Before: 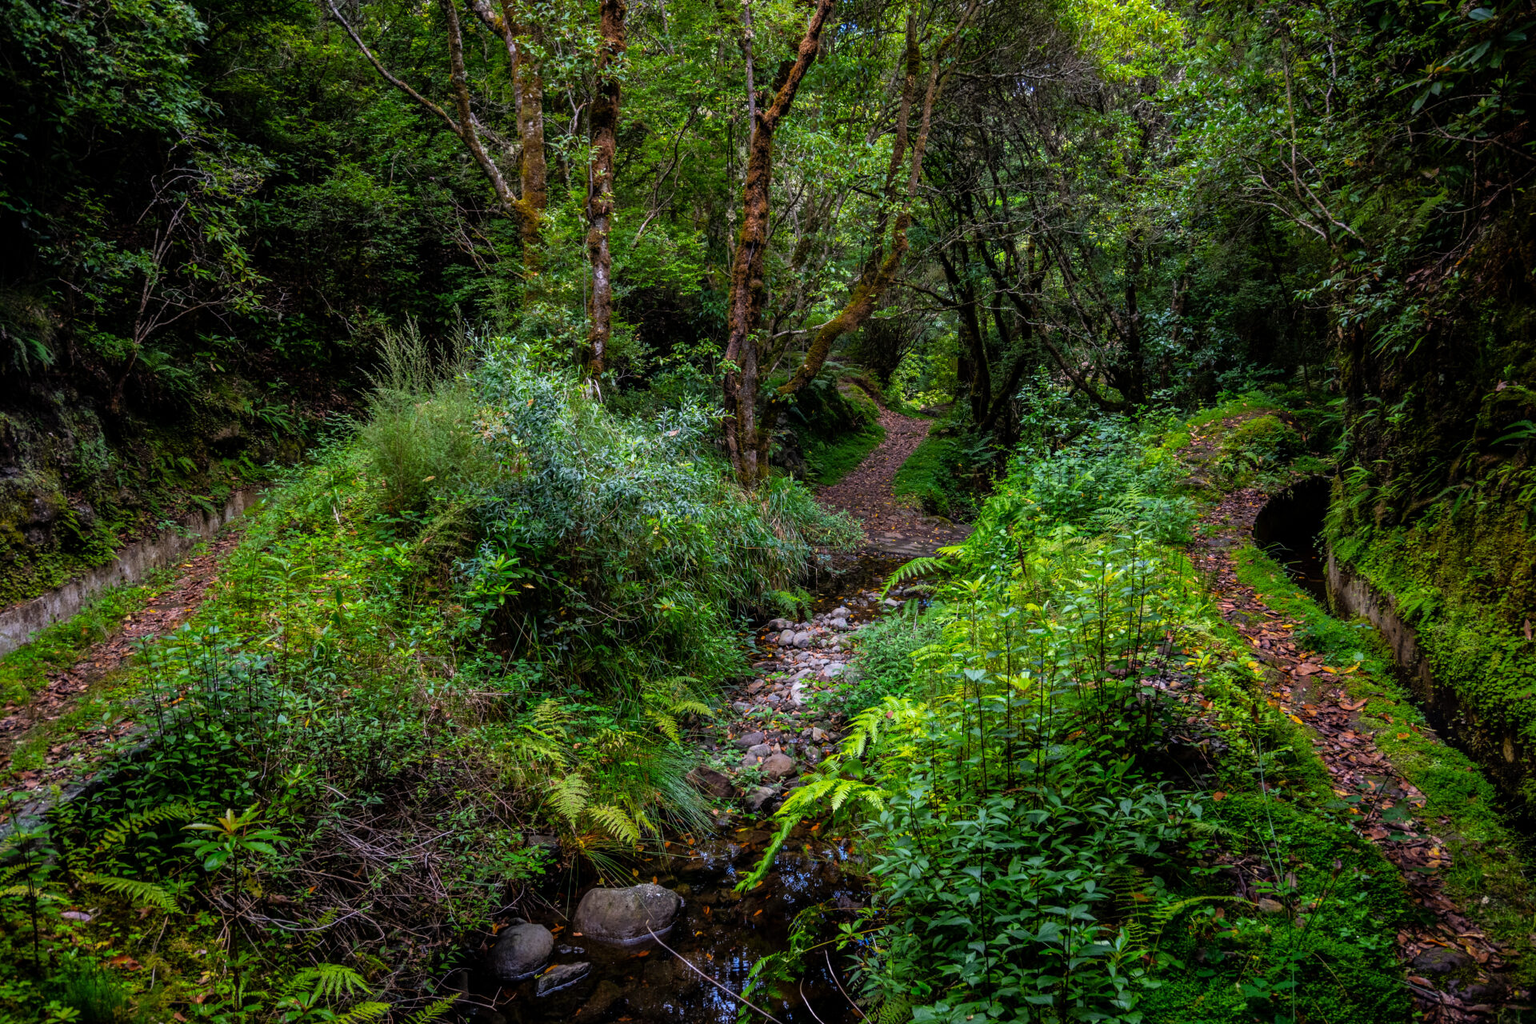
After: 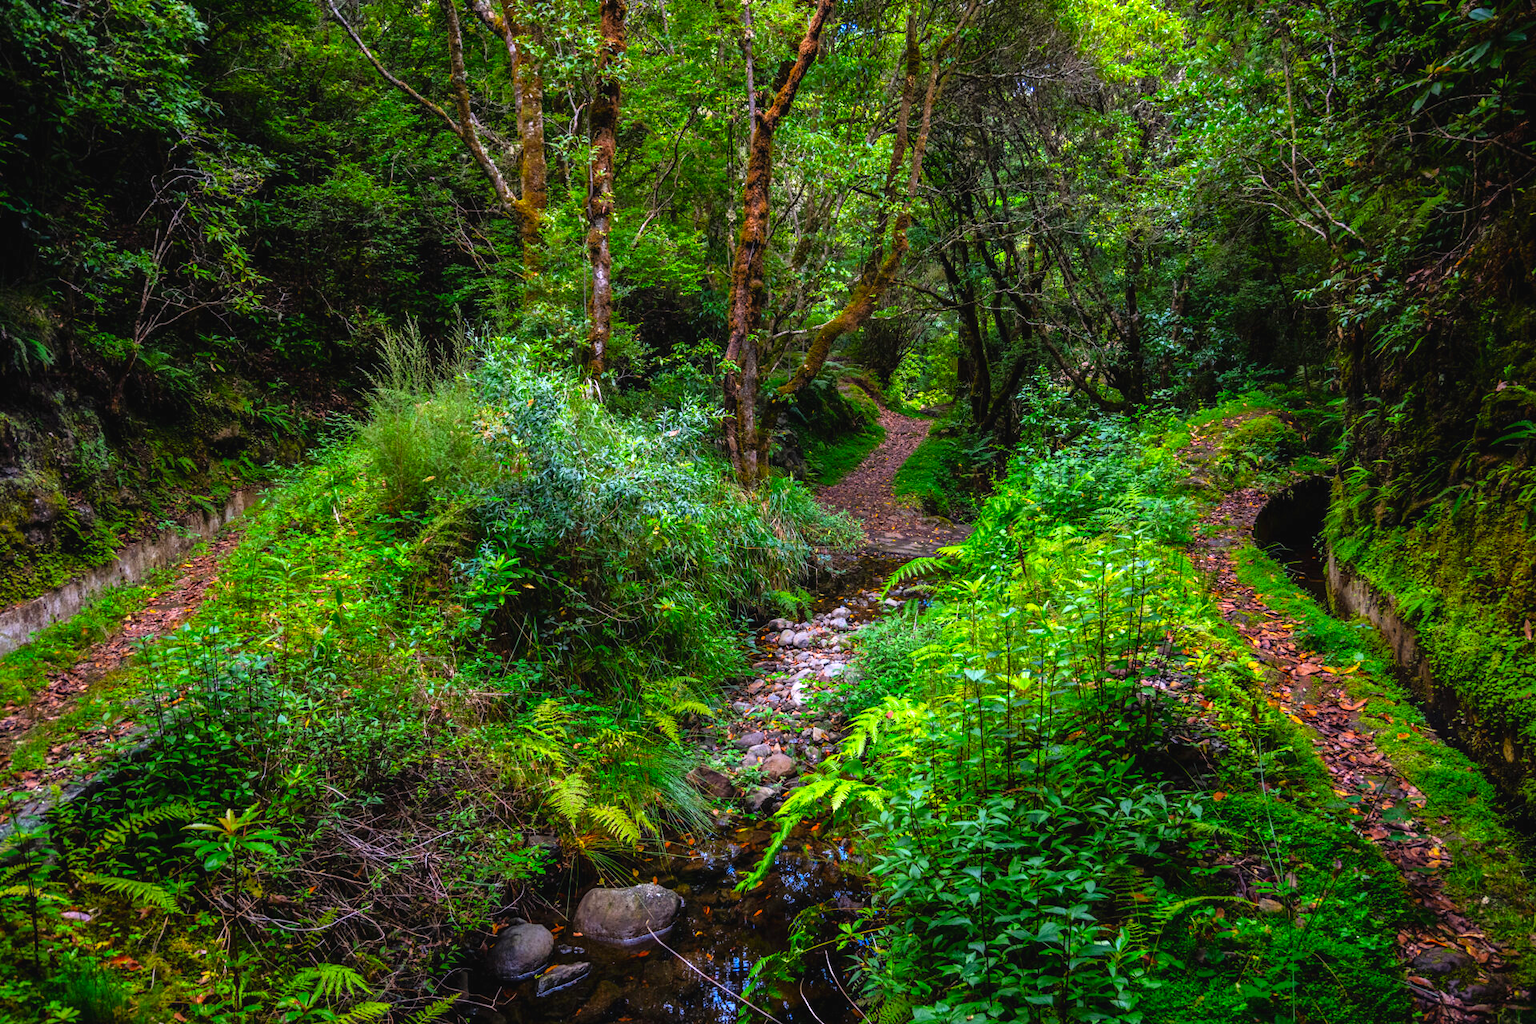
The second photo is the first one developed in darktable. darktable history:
exposure: black level correction -0.002, exposure 0.54 EV, compensate highlight preservation false
color correction: saturation 1.34
